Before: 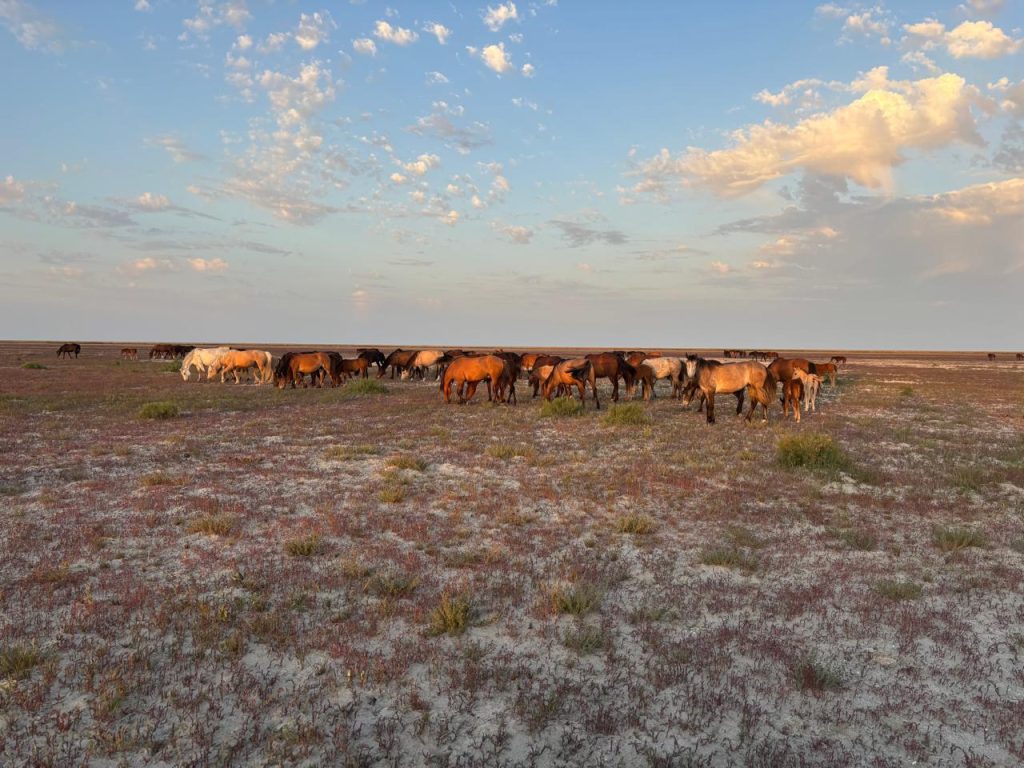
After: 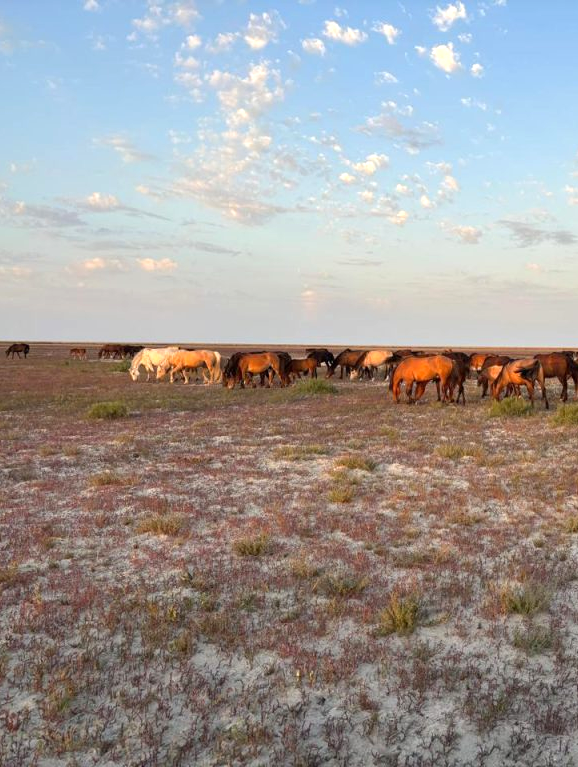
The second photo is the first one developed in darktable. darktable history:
exposure: black level correction 0.001, exposure 0.499 EV, compensate exposure bias true, compensate highlight preservation false
crop: left 5.035%, right 38.45%
